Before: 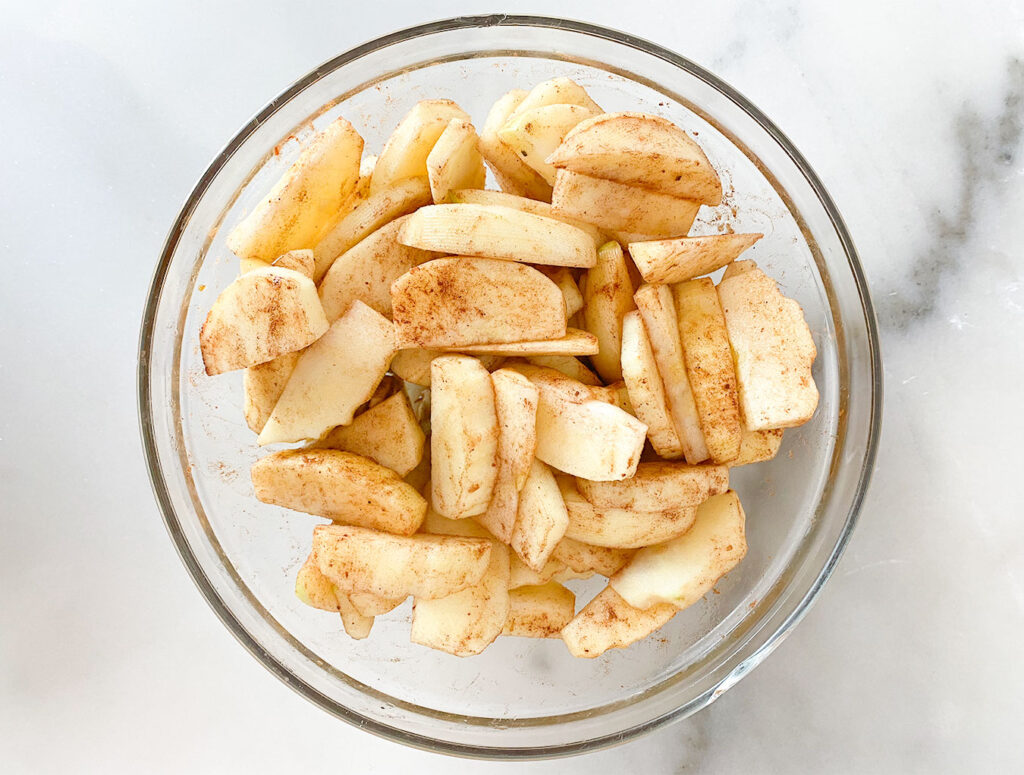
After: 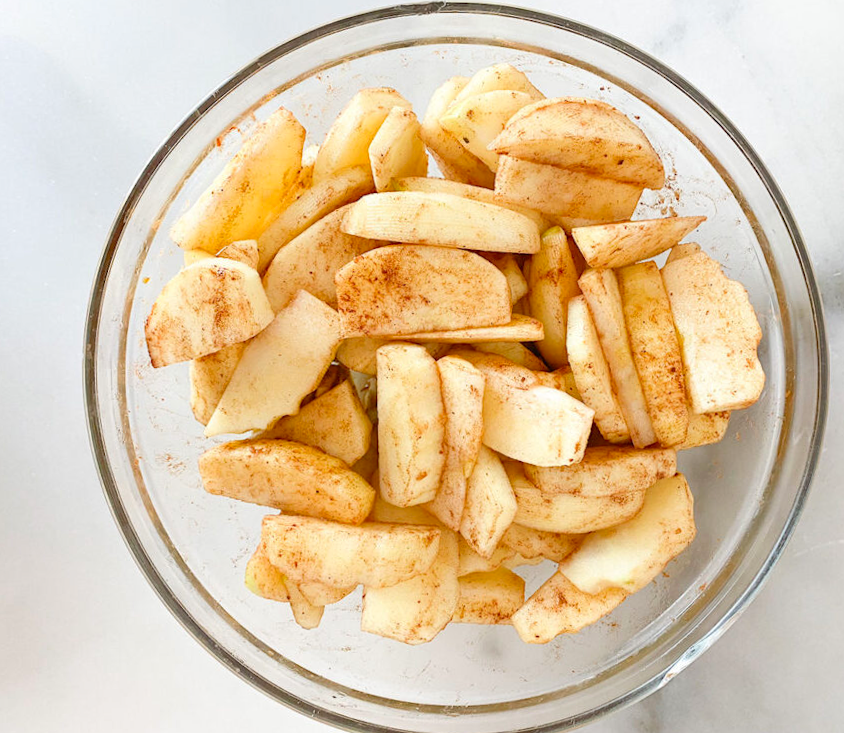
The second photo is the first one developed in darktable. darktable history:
contrast brightness saturation: saturation 0.13
crop and rotate: angle 1°, left 4.281%, top 0.642%, right 11.383%, bottom 2.486%
